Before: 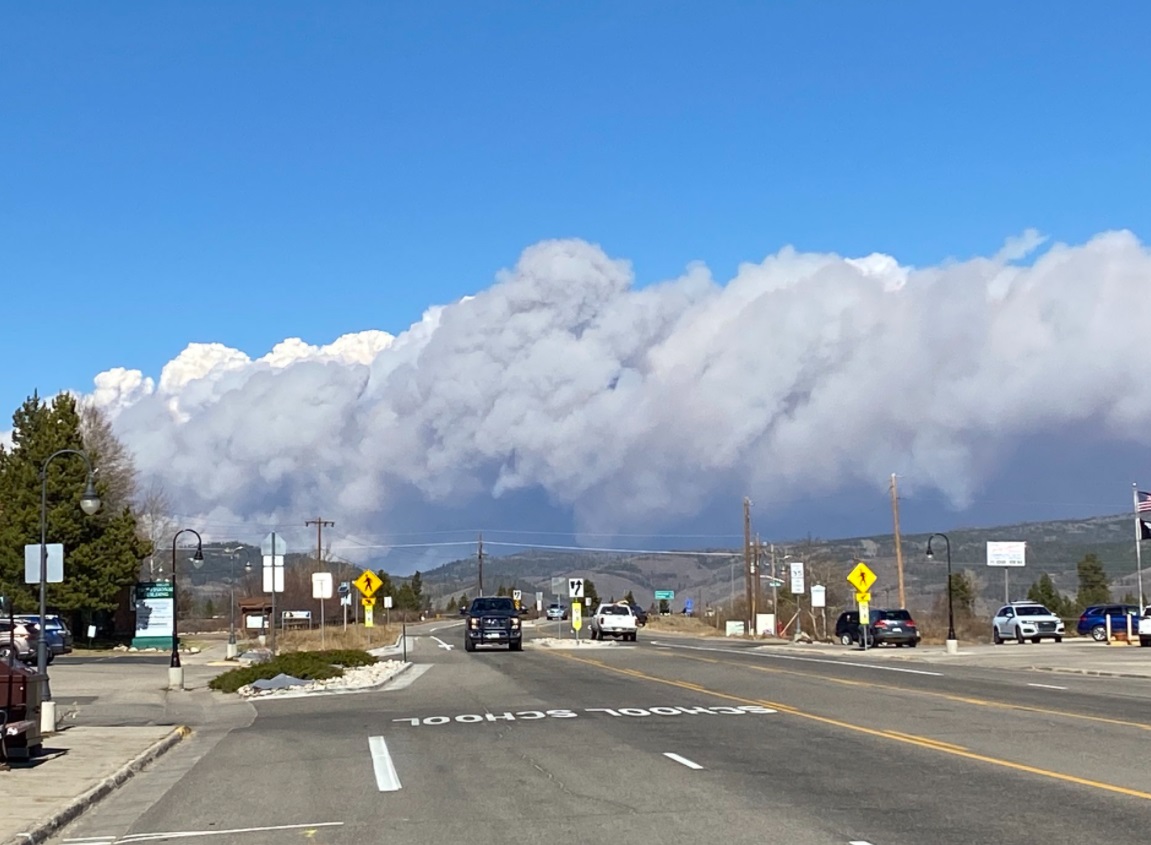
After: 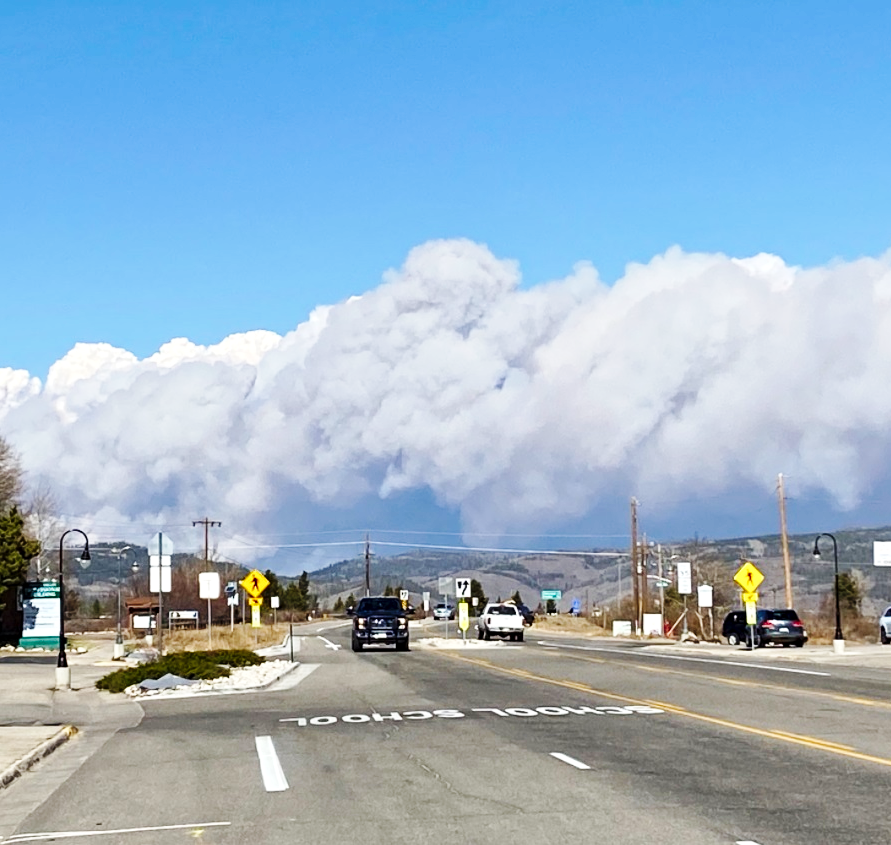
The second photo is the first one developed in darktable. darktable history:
contrast equalizer: octaves 7, y [[0.6 ×6], [0.55 ×6], [0 ×6], [0 ×6], [0 ×6]], mix 0.319
crop: left 9.893%, right 12.638%
base curve: curves: ch0 [(0, 0) (0.036, 0.025) (0.121, 0.166) (0.206, 0.329) (0.605, 0.79) (1, 1)], preserve colors none
